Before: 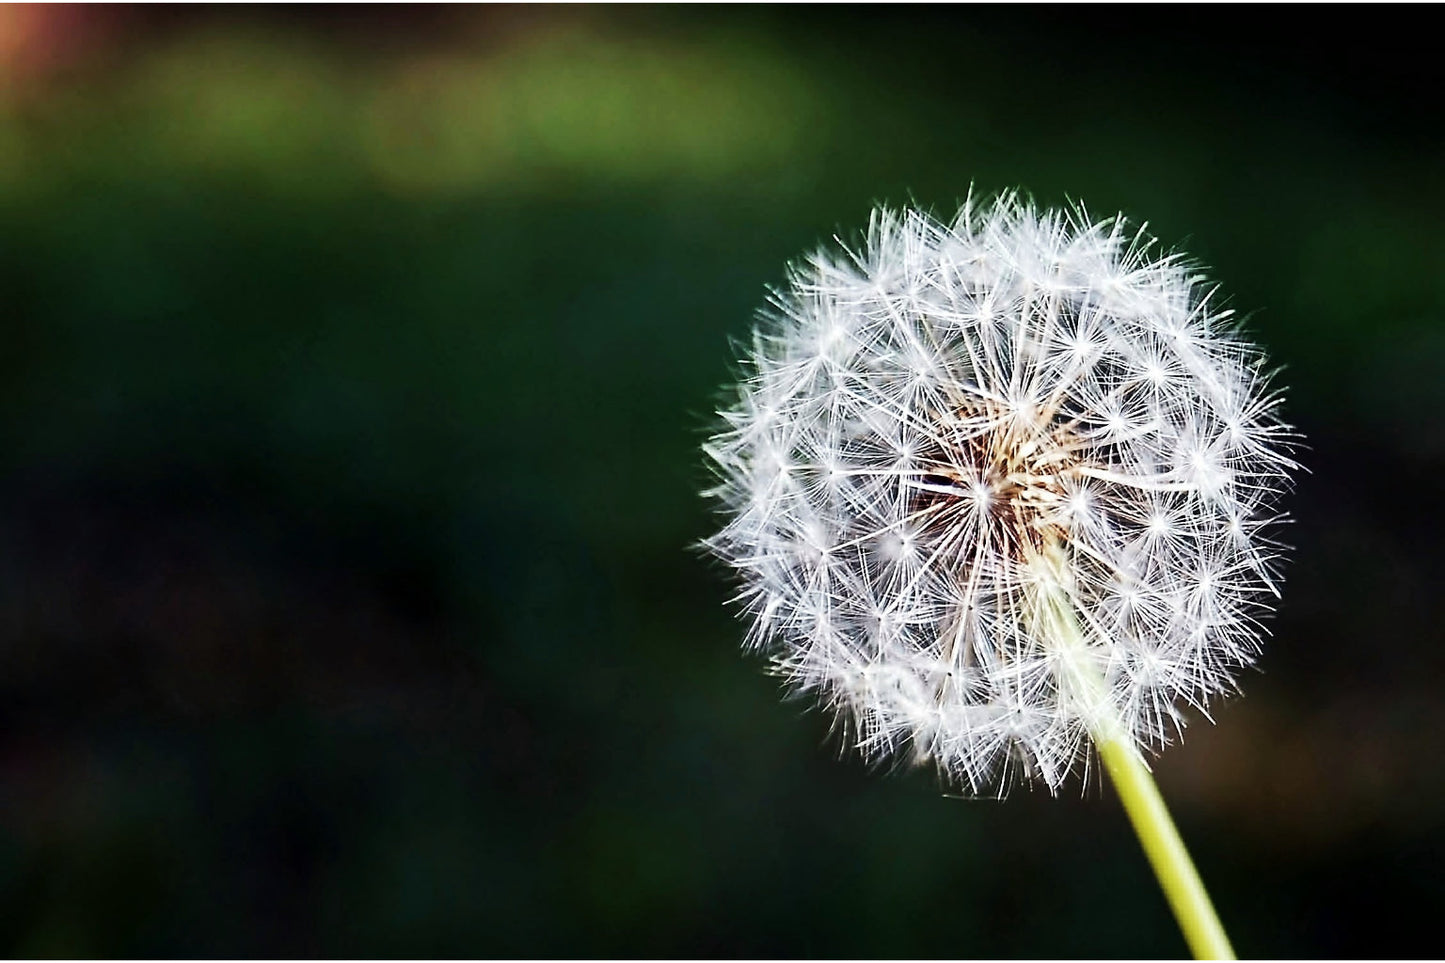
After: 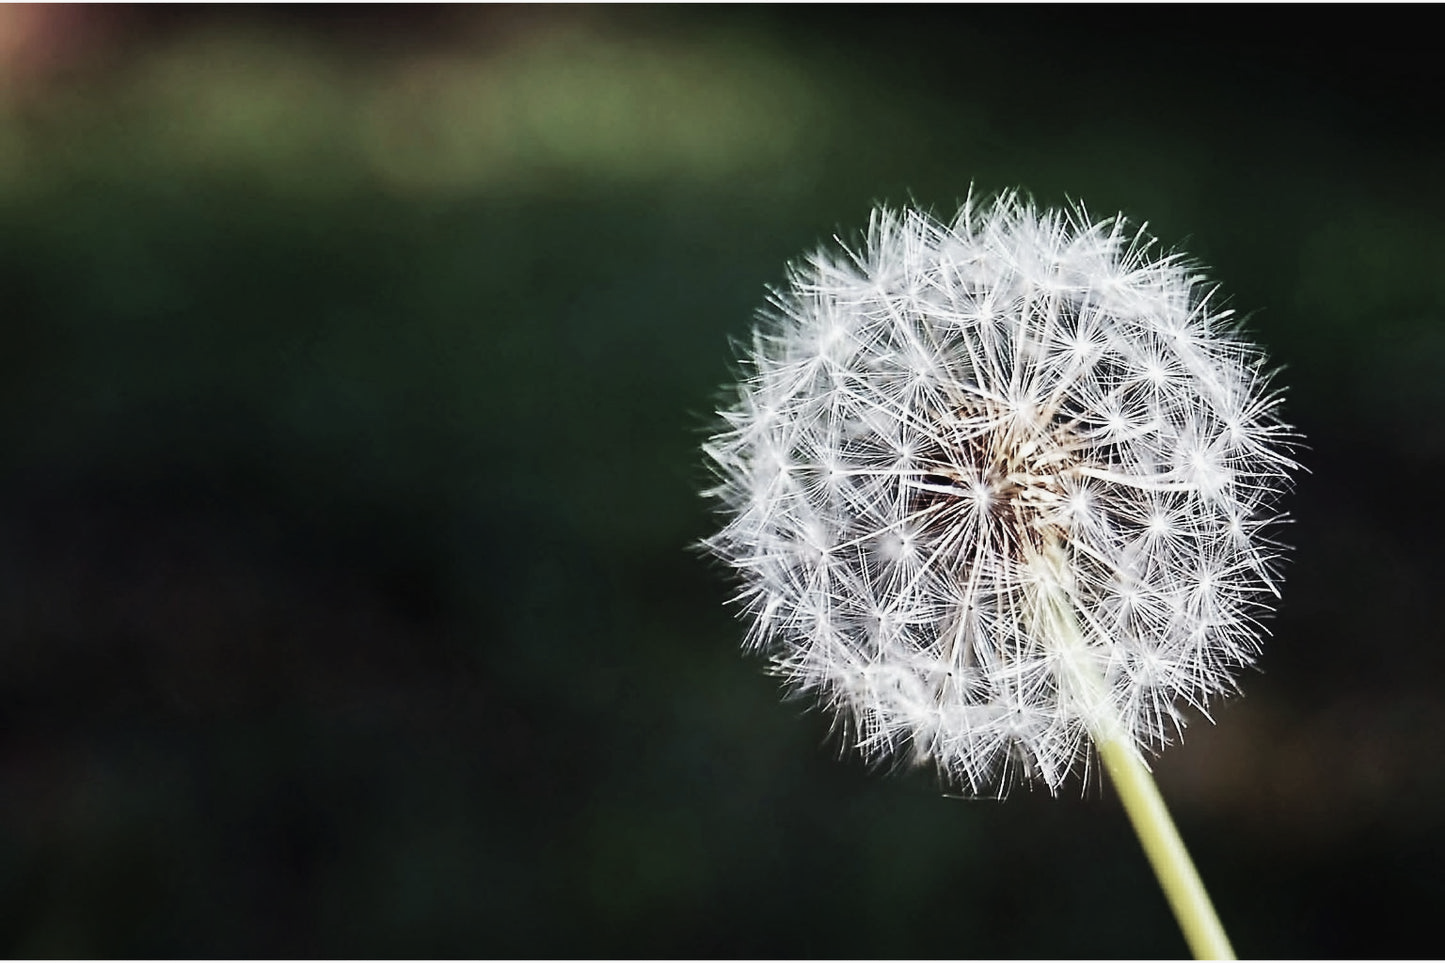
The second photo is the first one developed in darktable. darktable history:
contrast brightness saturation: contrast -0.05, saturation -0.41
white balance: emerald 1
